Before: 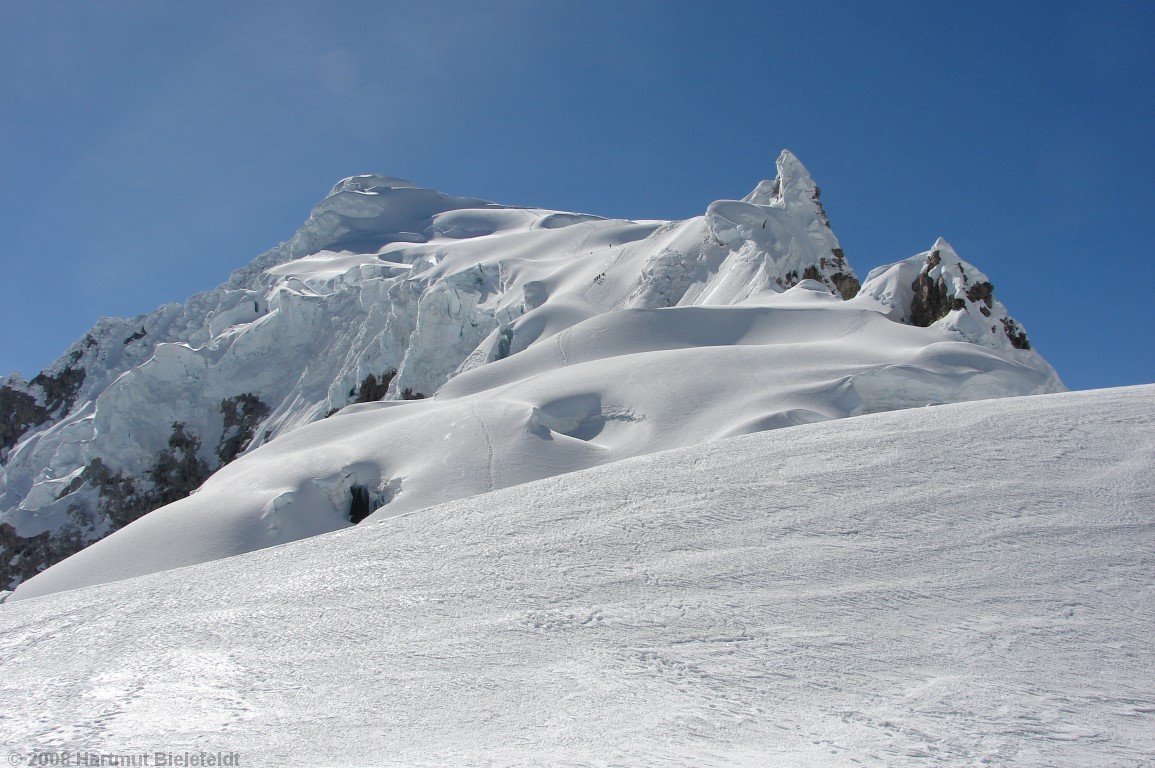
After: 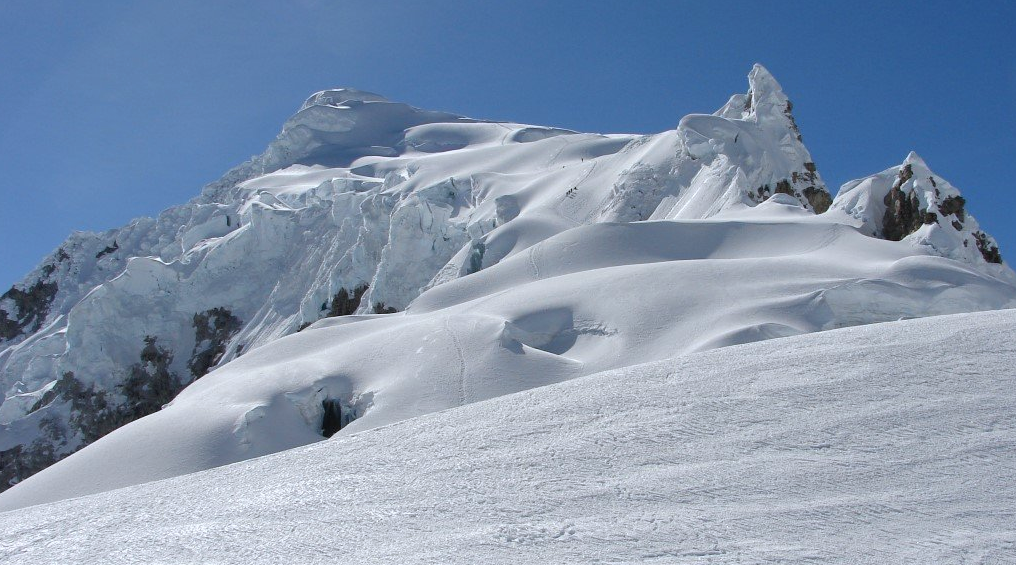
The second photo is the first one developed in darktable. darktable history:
crop and rotate: left 2.425%, top 11.305%, right 9.6%, bottom 15.08%
white balance: red 0.974, blue 1.044
